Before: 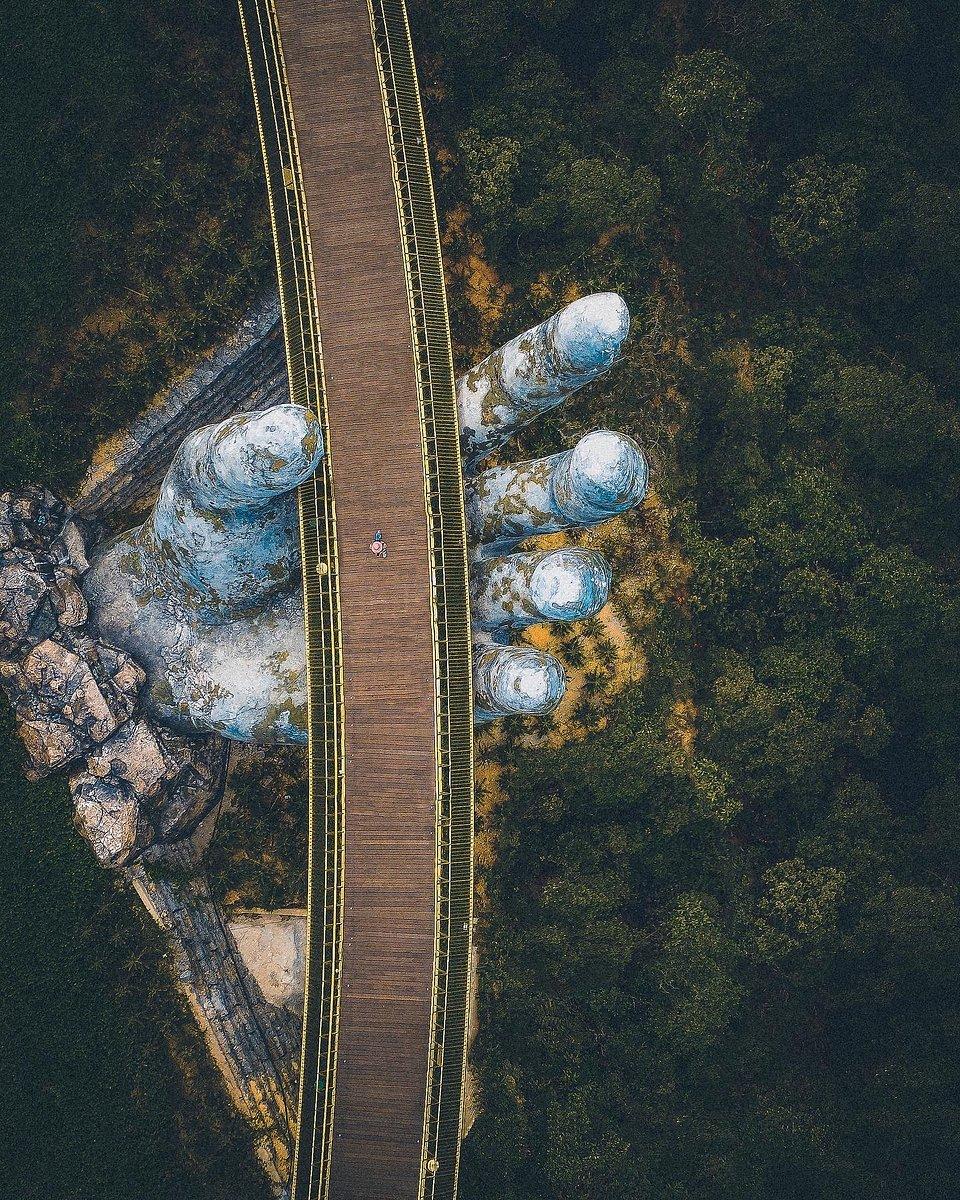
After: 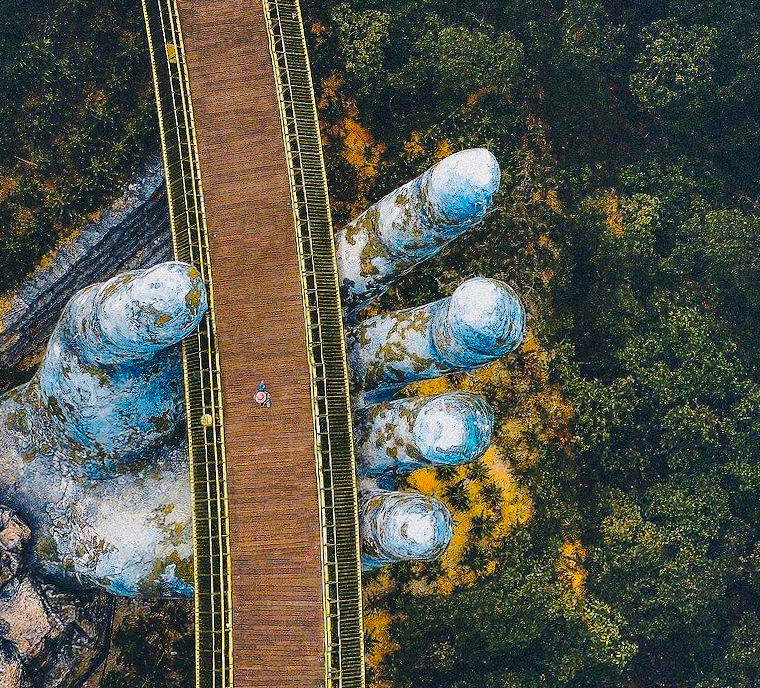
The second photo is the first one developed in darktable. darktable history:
color balance rgb: perceptual saturation grading › global saturation 30%, global vibrance 20%
crop and rotate: left 9.345%, top 7.22%, right 4.982%, bottom 32.331%
rotate and perspective: rotation -1.68°, lens shift (vertical) -0.146, crop left 0.049, crop right 0.912, crop top 0.032, crop bottom 0.96
base curve: curves: ch0 [(0, 0) (0.073, 0.04) (0.157, 0.139) (0.492, 0.492) (0.758, 0.758) (1, 1)], preserve colors none
shadows and highlights: shadows 52.42, soften with gaussian
sharpen: radius 5.325, amount 0.312, threshold 26.433
